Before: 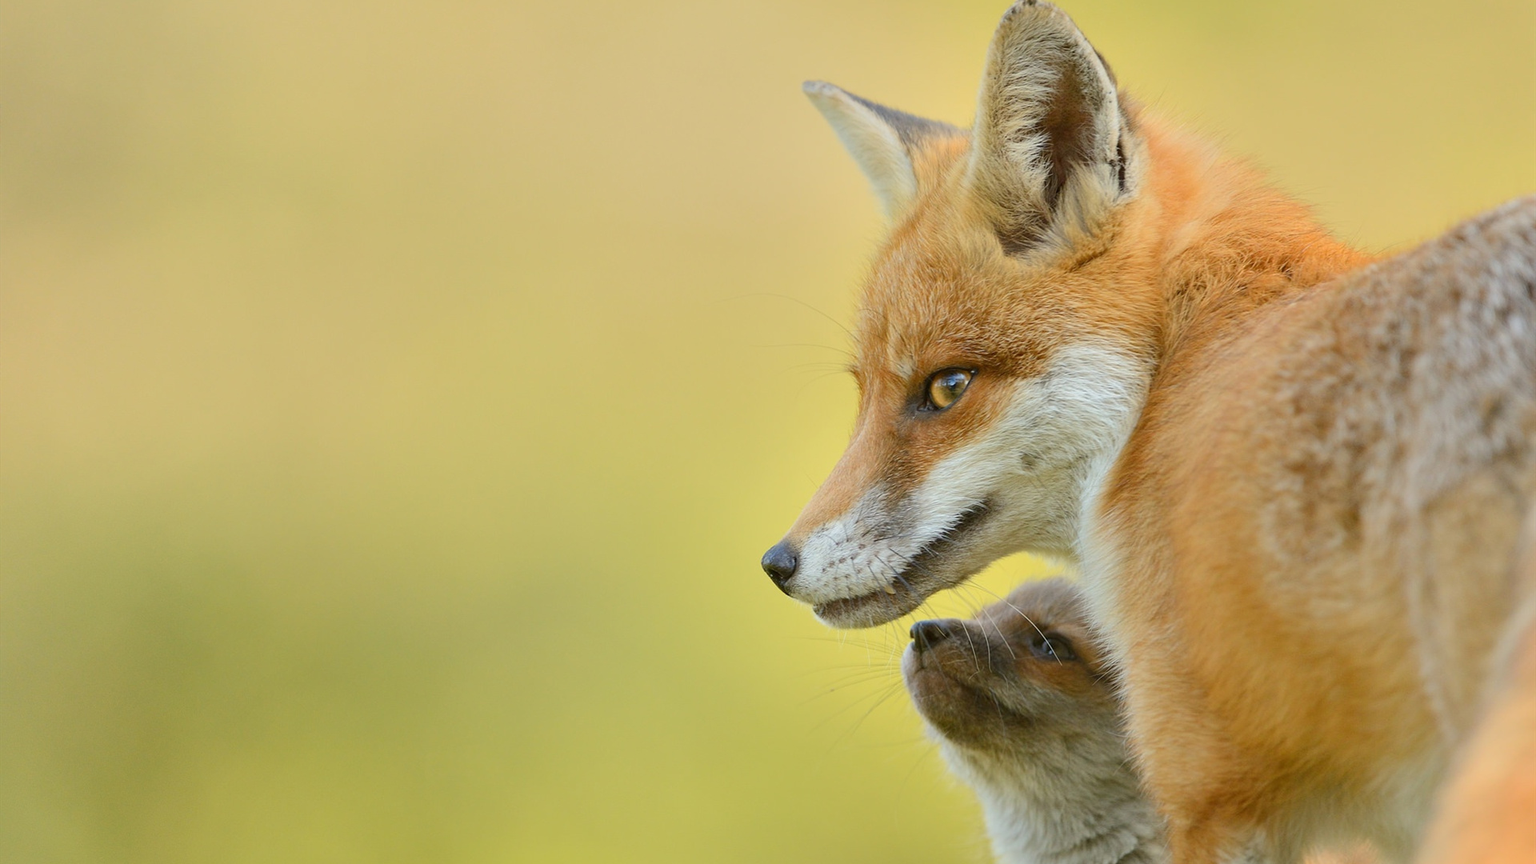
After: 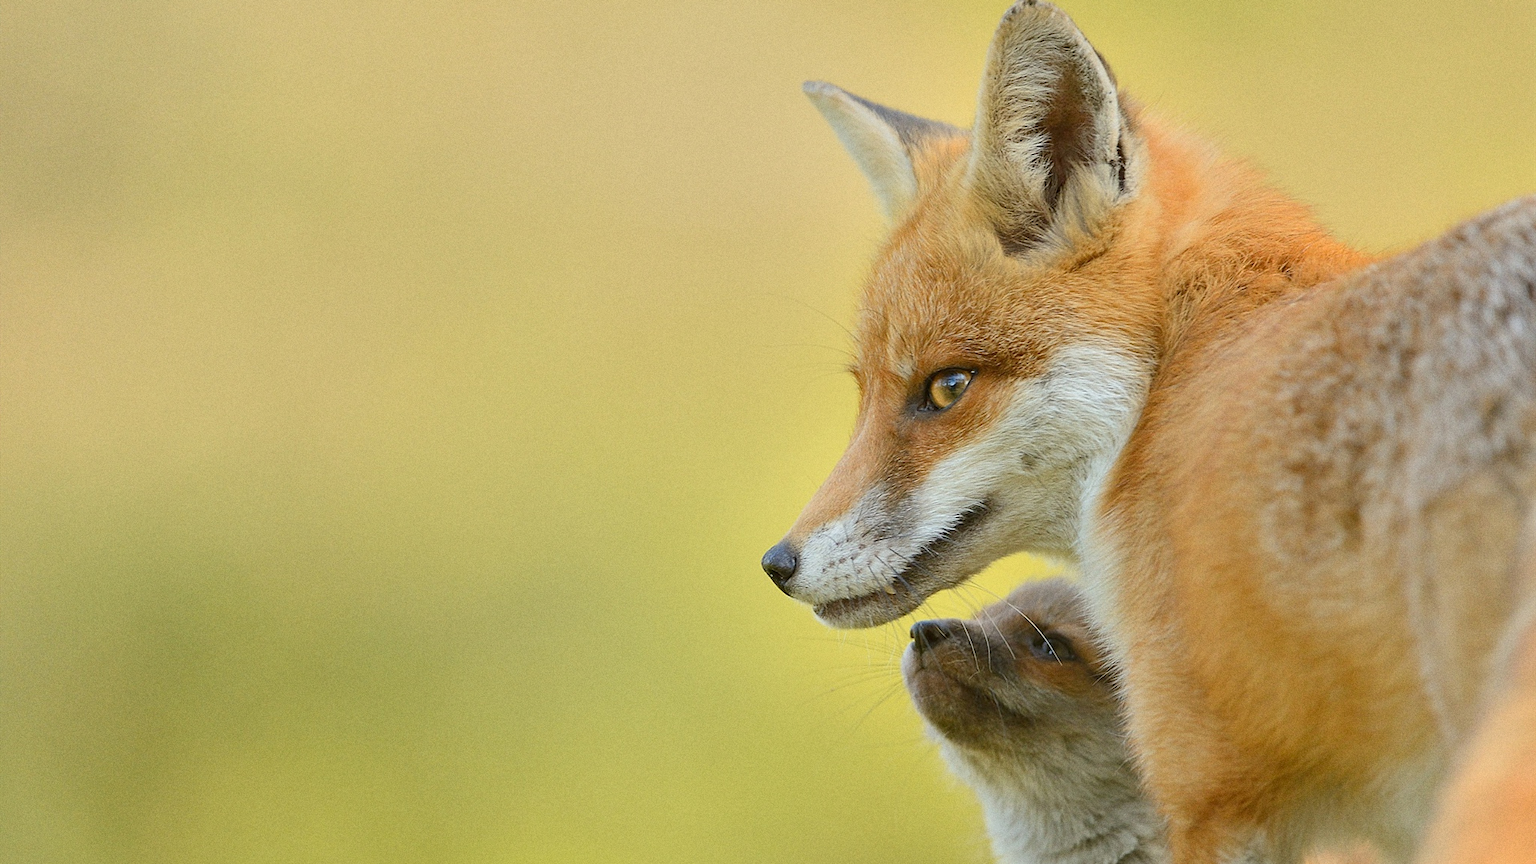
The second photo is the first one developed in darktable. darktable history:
grain: coarseness 0.09 ISO
sharpen: radius 1, threshold 1
